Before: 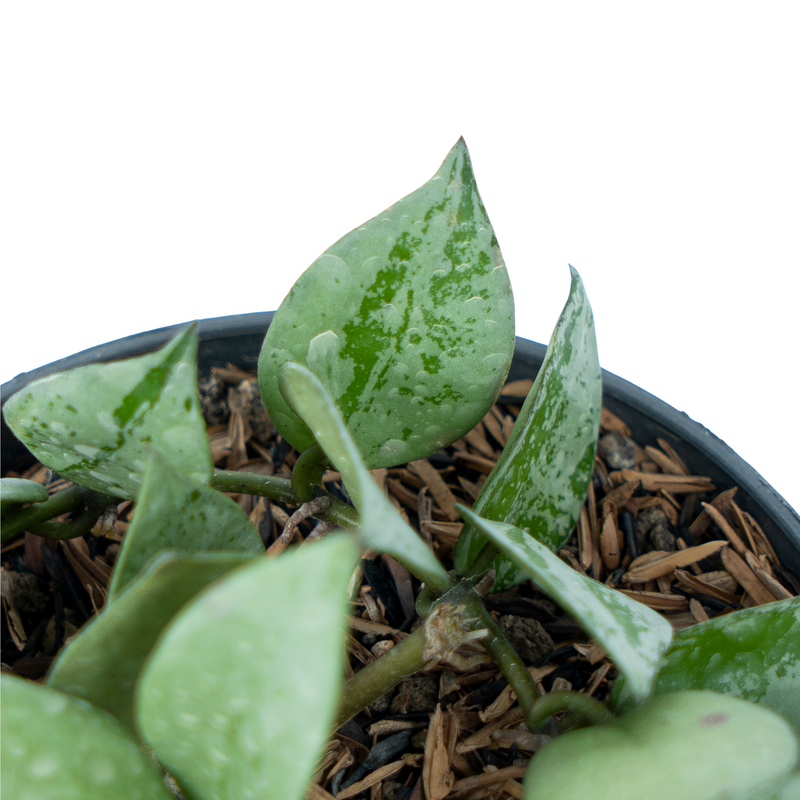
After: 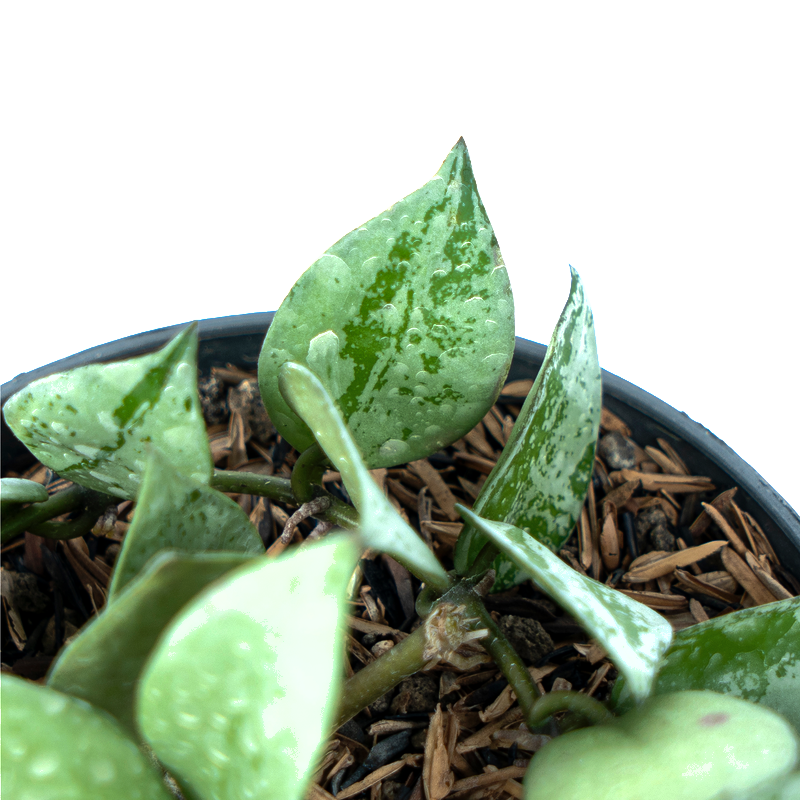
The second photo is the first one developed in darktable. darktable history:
tone equalizer: -8 EV -1.09 EV, -7 EV -1.03 EV, -6 EV -0.863 EV, -5 EV -0.585 EV, -3 EV 0.591 EV, -2 EV 0.859 EV, -1 EV 0.998 EV, +0 EV 1.07 EV, edges refinement/feathering 500, mask exposure compensation -1.57 EV, preserve details no
shadows and highlights: on, module defaults
